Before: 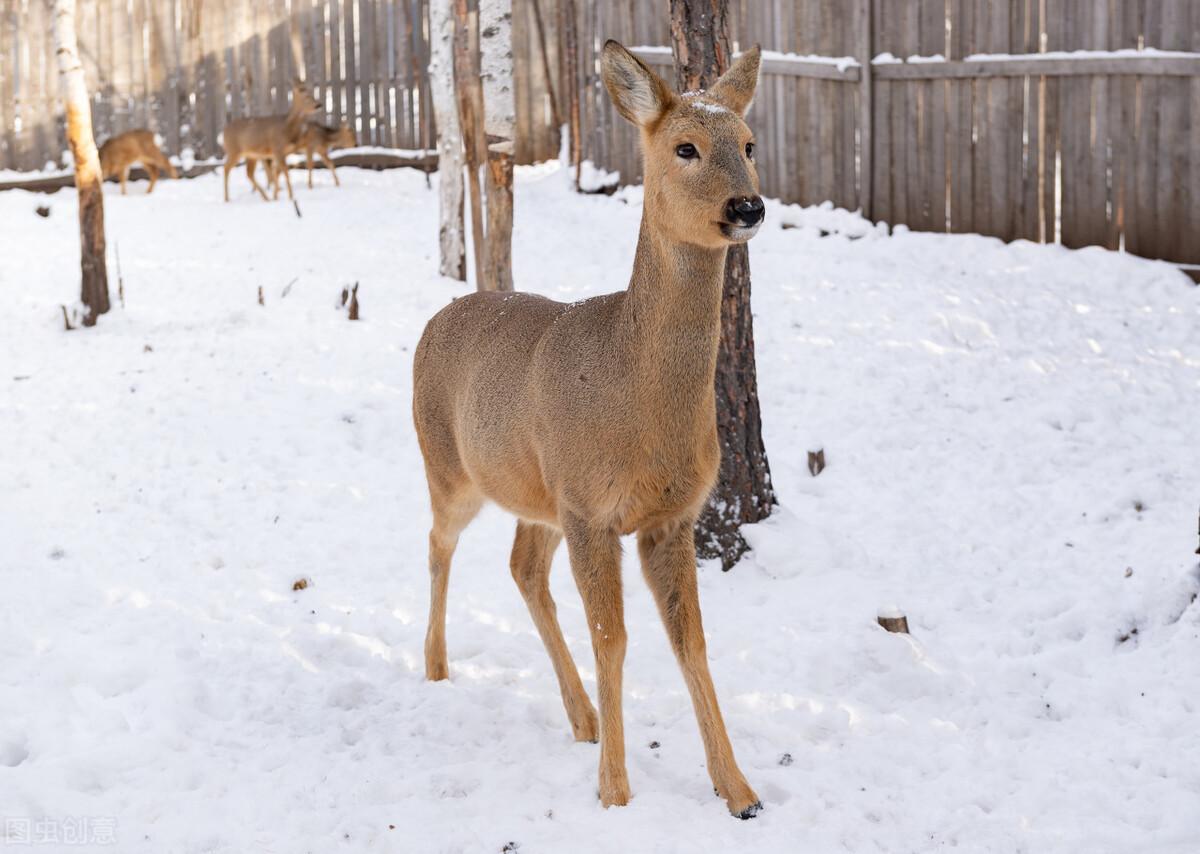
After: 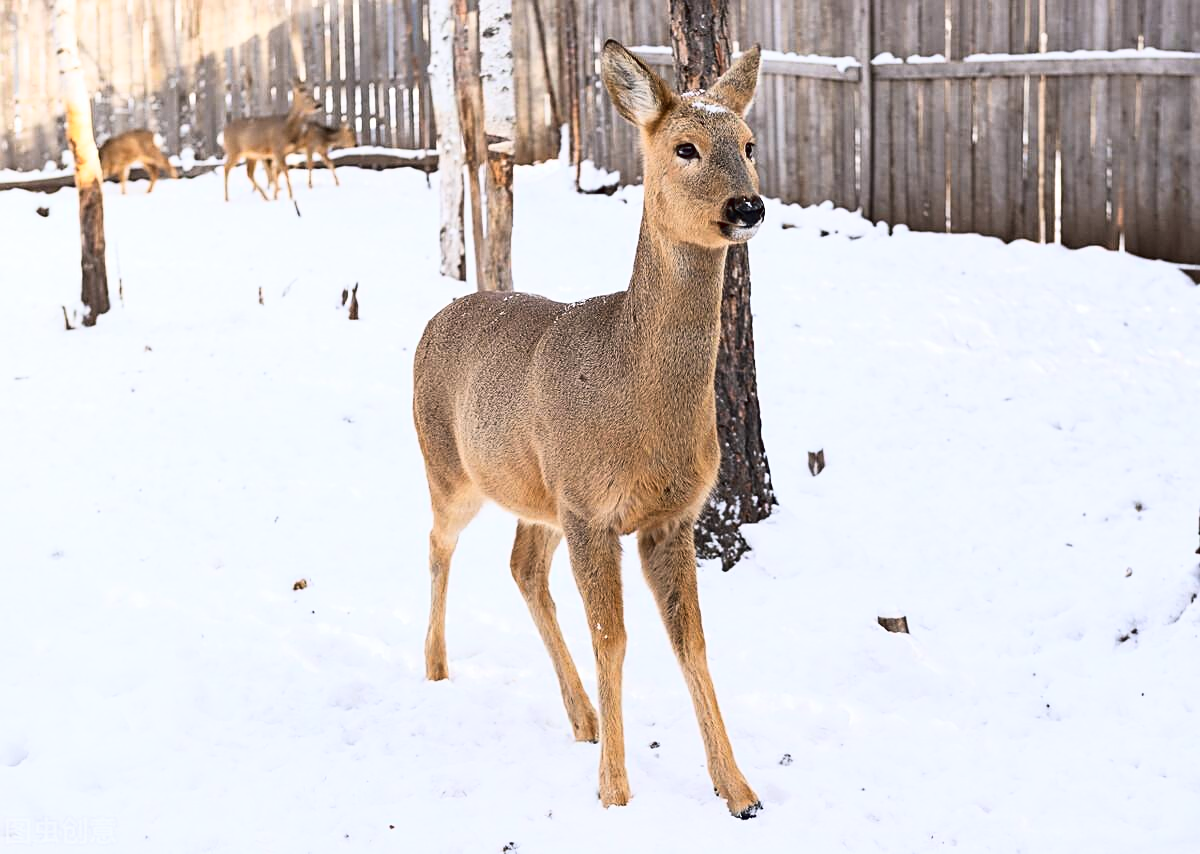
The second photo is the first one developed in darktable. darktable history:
white balance: red 0.988, blue 1.017
sharpen: on, module defaults
tone curve: curves: ch0 [(0, 0.013) (0.198, 0.175) (0.512, 0.582) (0.625, 0.754) (0.81, 0.934) (1, 1)], color space Lab, linked channels, preserve colors none
